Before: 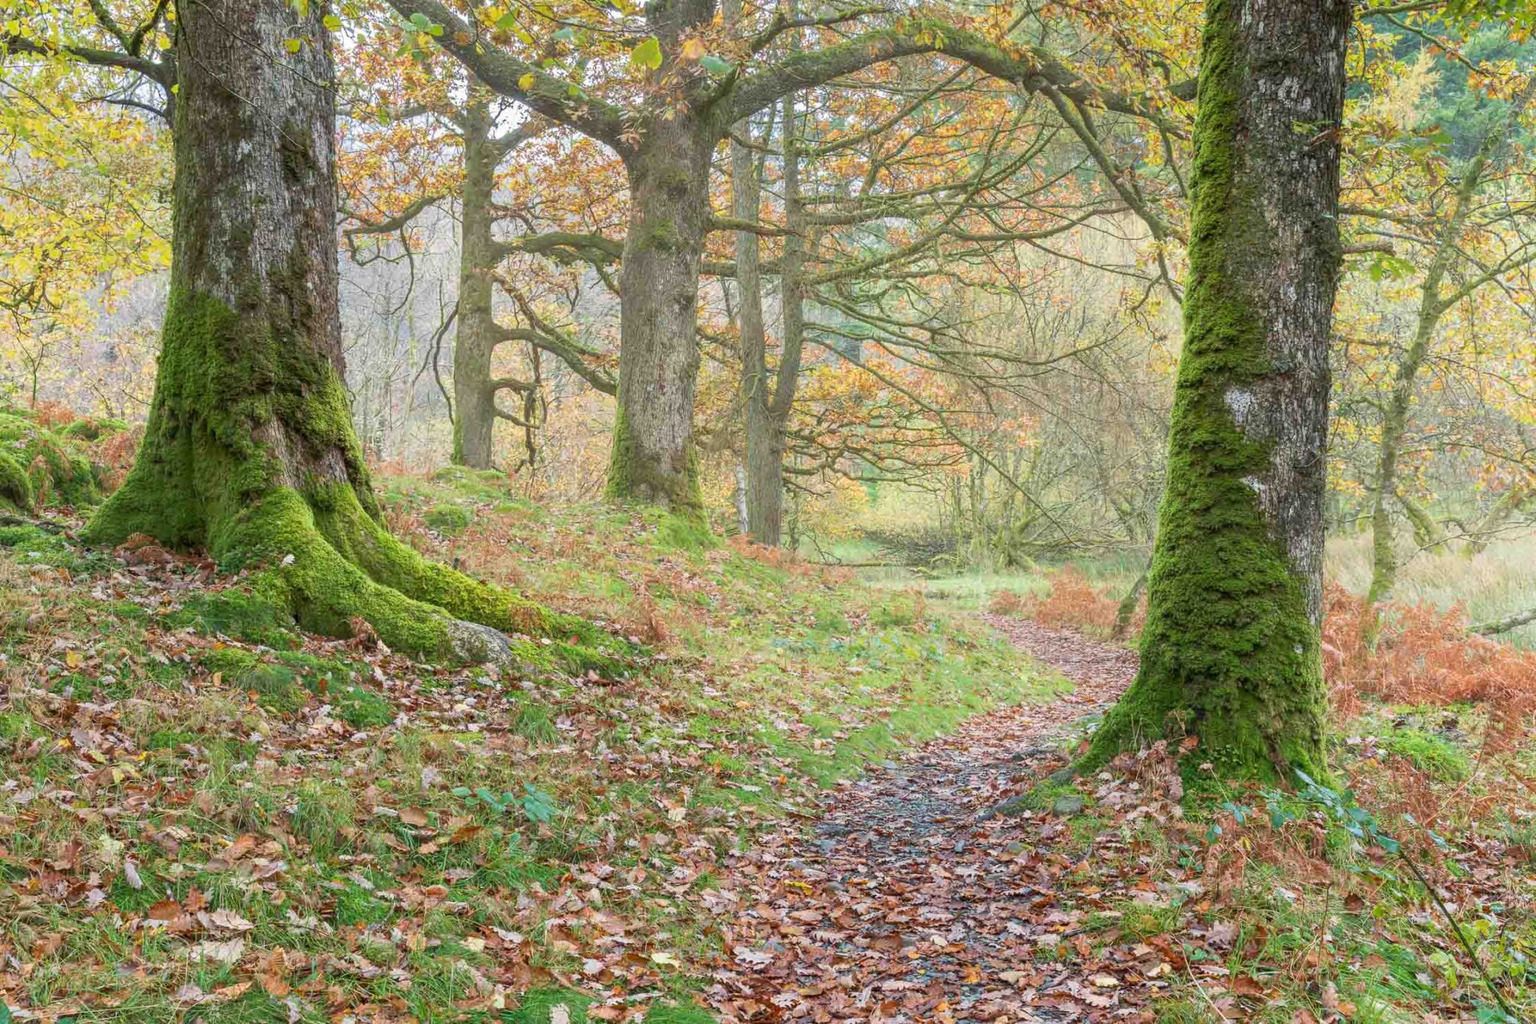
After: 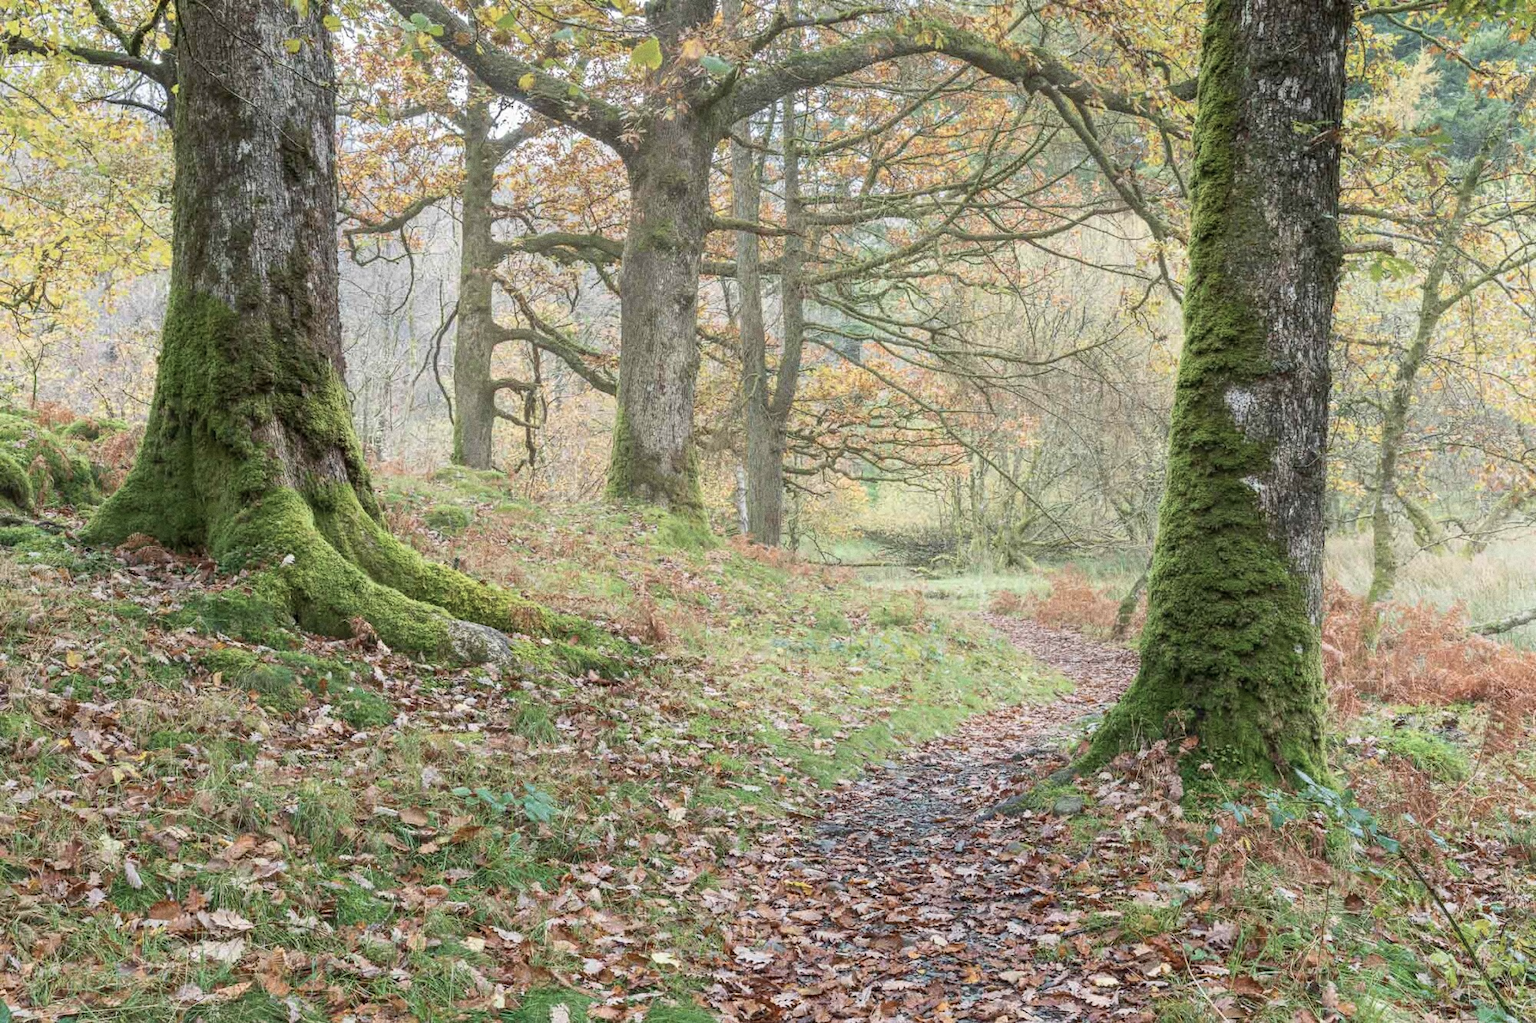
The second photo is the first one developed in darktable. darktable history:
grain: on, module defaults
contrast brightness saturation: contrast 0.1, saturation -0.3
